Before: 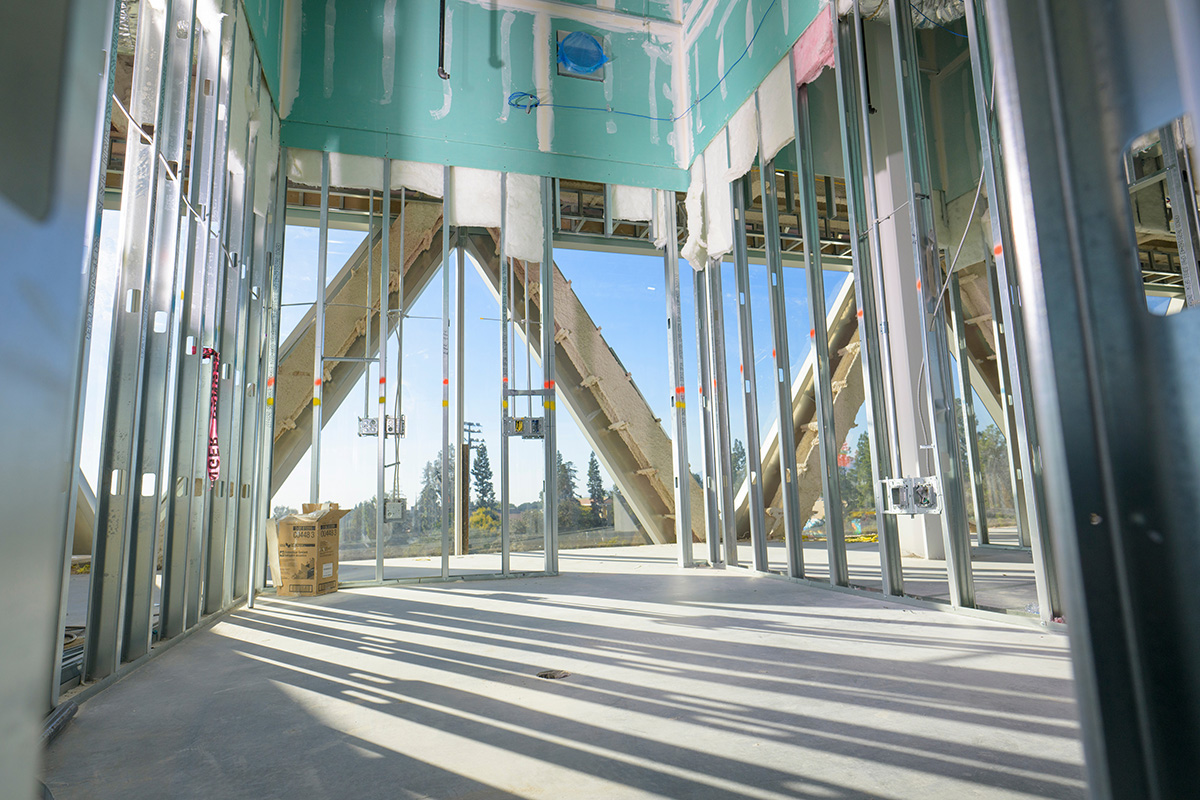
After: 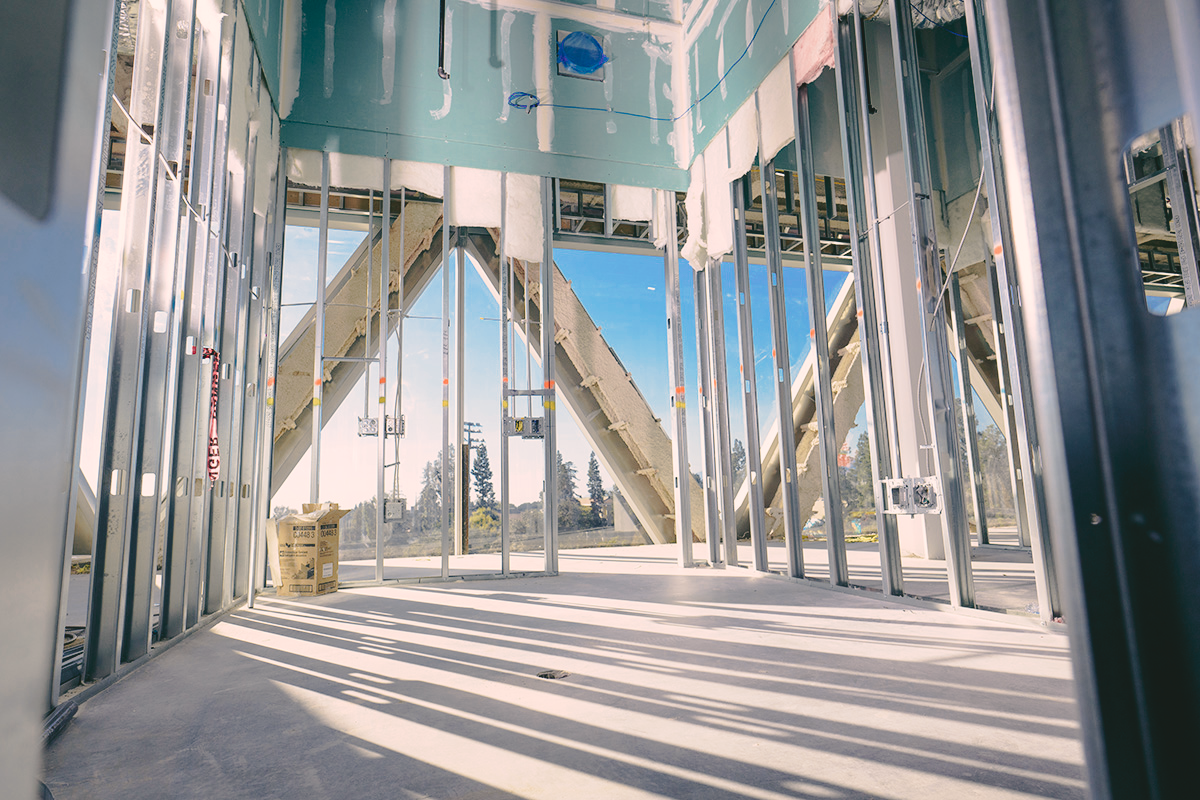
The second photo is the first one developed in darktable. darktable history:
tone curve: curves: ch0 [(0, 0) (0.003, 0.085) (0.011, 0.086) (0.025, 0.086) (0.044, 0.088) (0.069, 0.093) (0.1, 0.102) (0.136, 0.12) (0.177, 0.157) (0.224, 0.203) (0.277, 0.277) (0.335, 0.36) (0.399, 0.463) (0.468, 0.559) (0.543, 0.626) (0.623, 0.703) (0.709, 0.789) (0.801, 0.869) (0.898, 0.927) (1, 1)], preserve colors none
color look up table: target L [91.11, 90.48, 80.86, 71.19, 60.92, 62.44, 45.01, 39.42, 39.72, 14.58, 200.92, 94.66, 84.16, 74.92, 67.38, 67.15, 66.15, 56.29, 52.43, 53.39, 42.75, 38.42, 26.92, 22.68, 5.897, 89.18, 83.11, 82.94, 69.39, 64.73, 81.4, 51.37, 67.89, 49.71, 49.78, 41.39, 40.87, 19.95, 20.66, 19.06, 18.93, 78.71, 63.36, 64.67, 63.23, 58.69, 42.68, 37.73, 37.39], target a [-4.358, -13.51, -32.29, -5.76, -7.841, 2.915, -21.64, -12.53, -9.959, -27.43, 0, 17.54, 11.63, 28.01, 10.81, 32.43, 9.186, 46.81, 25.43, 59.3, 36.69, 5.895, 19.17, 32.29, -19.27, 25.7, 24.81, 27.56, 43.19, 20.42, 30.74, 33.65, 41.73, 53.12, 47.67, 30.93, 56.7, 8.064, -2.767, 22.07, 30.29, -16.84, -16.32, -33.9, -34.12, -4.411, -0.211, -12.94, 3.246], target b [27.56, 36.36, 15.64, 39.31, 17.32, 9.606, 14.49, 17.97, 4.41, -0.086, -0.001, 11.73, 33.86, 19.13, 54.62, 54.94, 30.48, 25.47, 14.04, 43.62, 35.81, 1.63, 26.47, 2.345, 9.23, 3.061, 11.26, 4.85, 0.499, -0.561, -3.885, -34.37, -18.26, 3.607, -19.75, -3.979, -43.17, -28.77, -3.91, -20.17, -35.87, 5.888, -33.89, -4.239, -28.23, -10.24, -53.46, -7.988, -24.18], num patches 49
